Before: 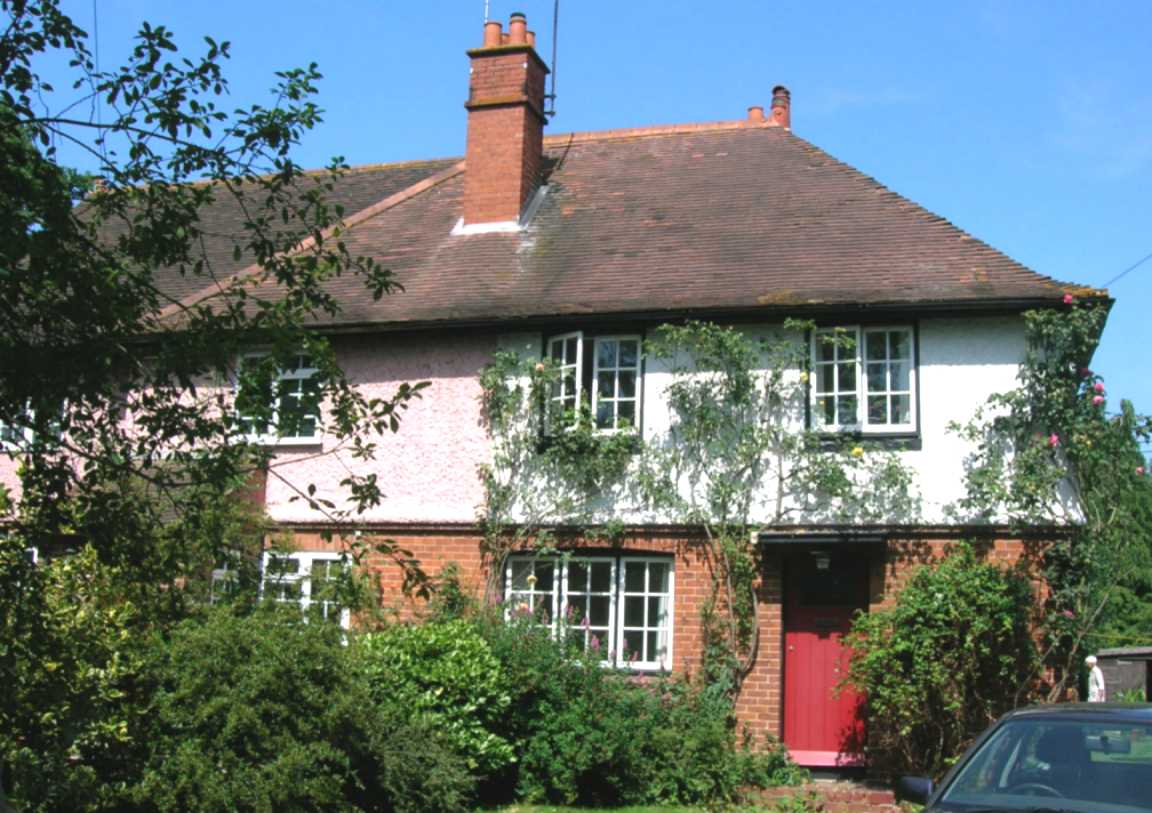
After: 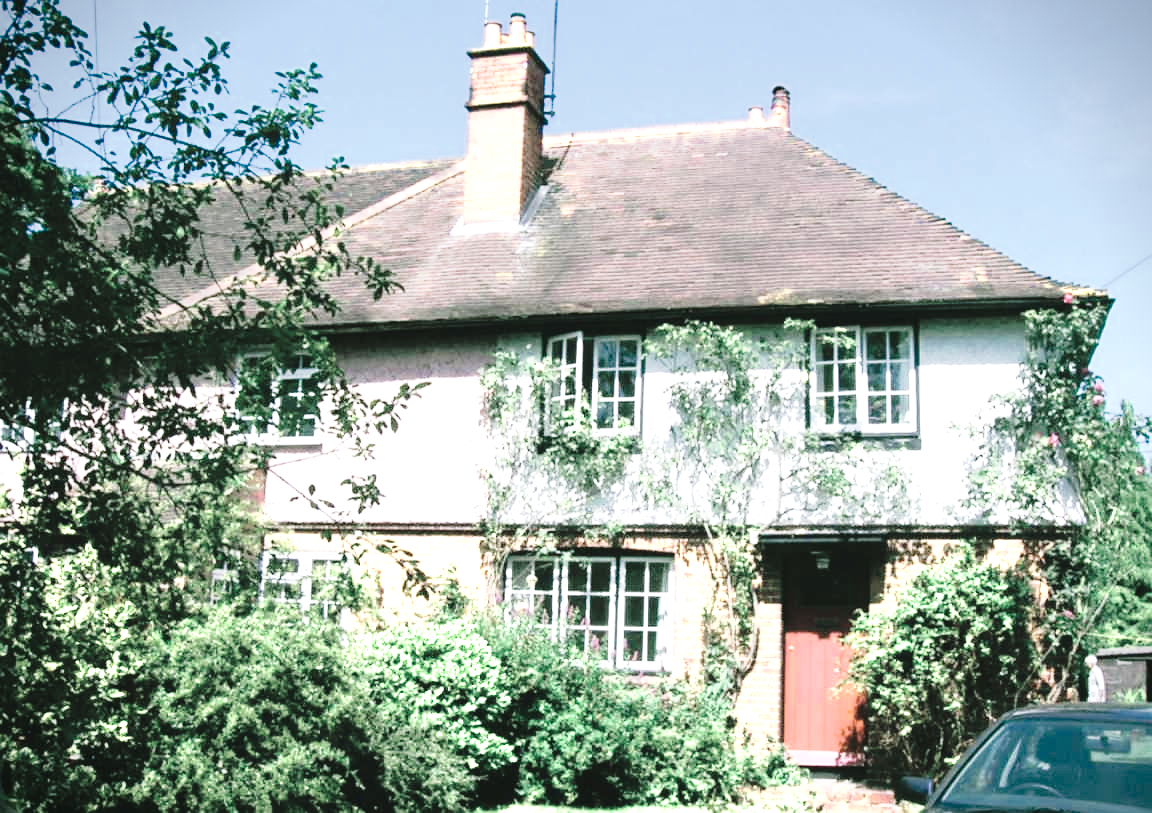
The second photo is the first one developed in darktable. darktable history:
color balance rgb: shadows lift › chroma 11.842%, shadows lift › hue 130.44°, power › chroma 0.323%, power › hue 22.4°, highlights gain › chroma 0.107%, highlights gain › hue 332.3°, perceptual saturation grading › global saturation 0.781%, perceptual brilliance grading › global brilliance 10.874%
vignetting: fall-off start 97.25%, saturation 0.03, width/height ratio 1.183
sharpen: radius 1.035, threshold 1.103
color calibration: illuminant as shot in camera, x 0.358, y 0.373, temperature 4628.91 K
color zones: curves: ch0 [(0.25, 0.667) (0.758, 0.368)]; ch1 [(0.215, 0.245) (0.761, 0.373)]; ch2 [(0.247, 0.554) (0.761, 0.436)]
exposure: black level correction 0, exposure 0.688 EV, compensate highlight preservation false
tone curve: curves: ch0 [(0, 0.032) (0.078, 0.052) (0.236, 0.168) (0.43, 0.472) (0.508, 0.566) (0.66, 0.754) (0.79, 0.883) (0.994, 0.974)]; ch1 [(0, 0) (0.161, 0.092) (0.35, 0.33) (0.379, 0.401) (0.456, 0.456) (0.508, 0.501) (0.547, 0.531) (0.573, 0.563) (0.625, 0.602) (0.718, 0.734) (1, 1)]; ch2 [(0, 0) (0.369, 0.427) (0.44, 0.434) (0.502, 0.501) (0.54, 0.537) (0.586, 0.59) (0.621, 0.604) (1, 1)], preserve colors none
